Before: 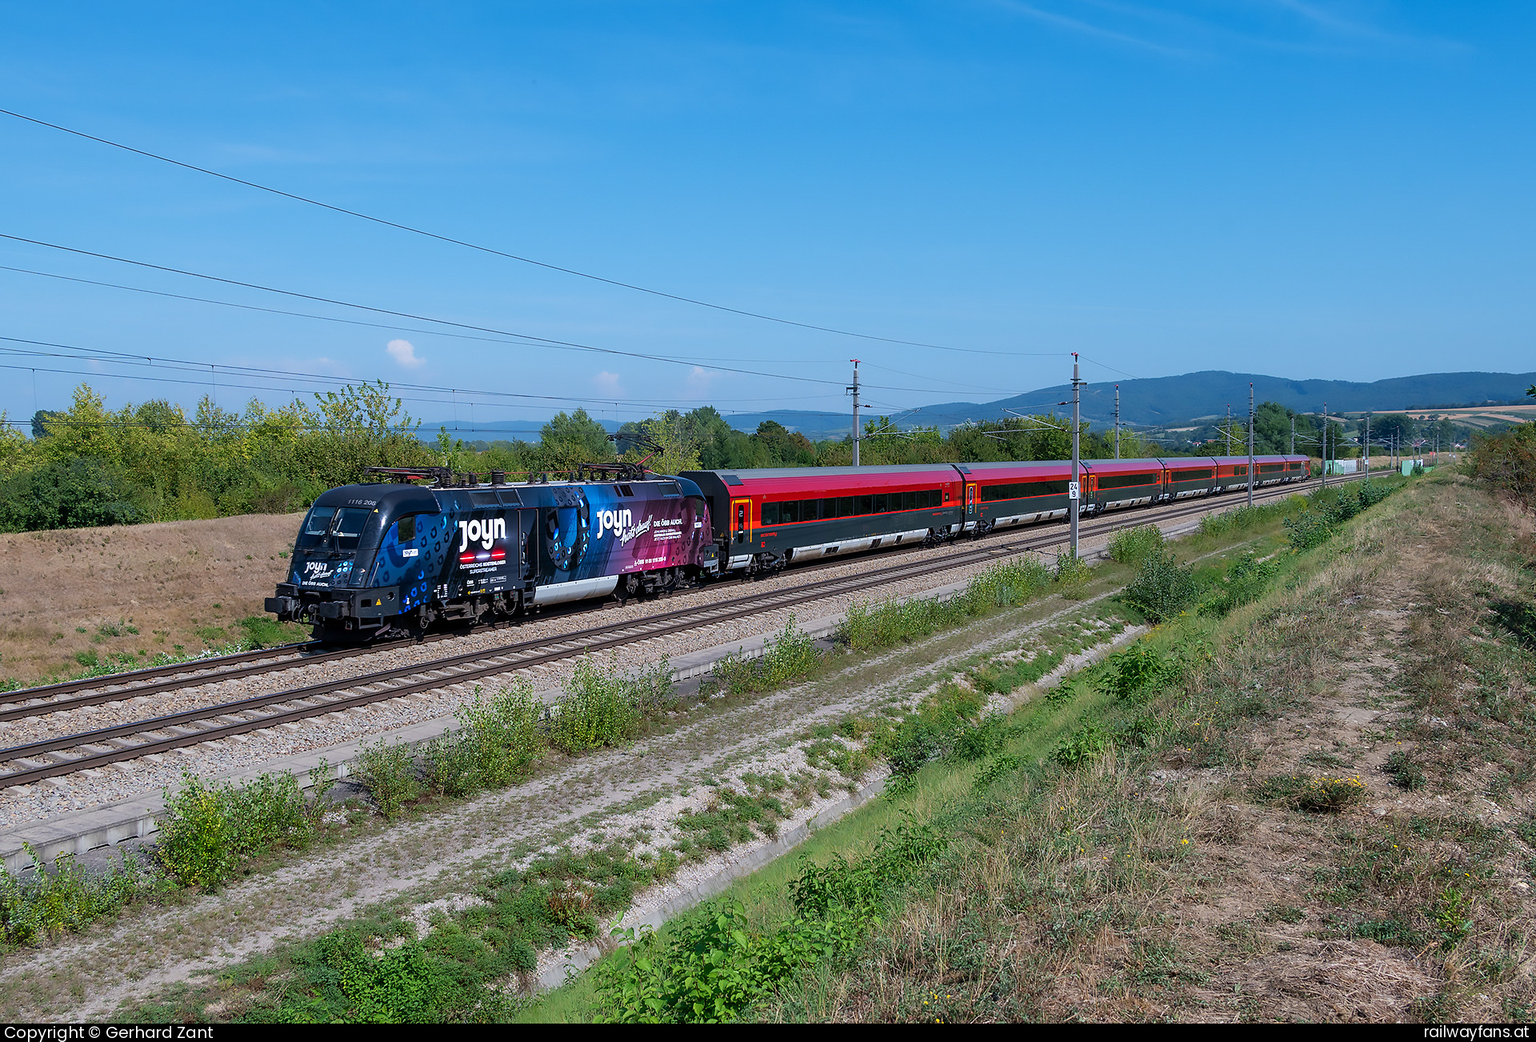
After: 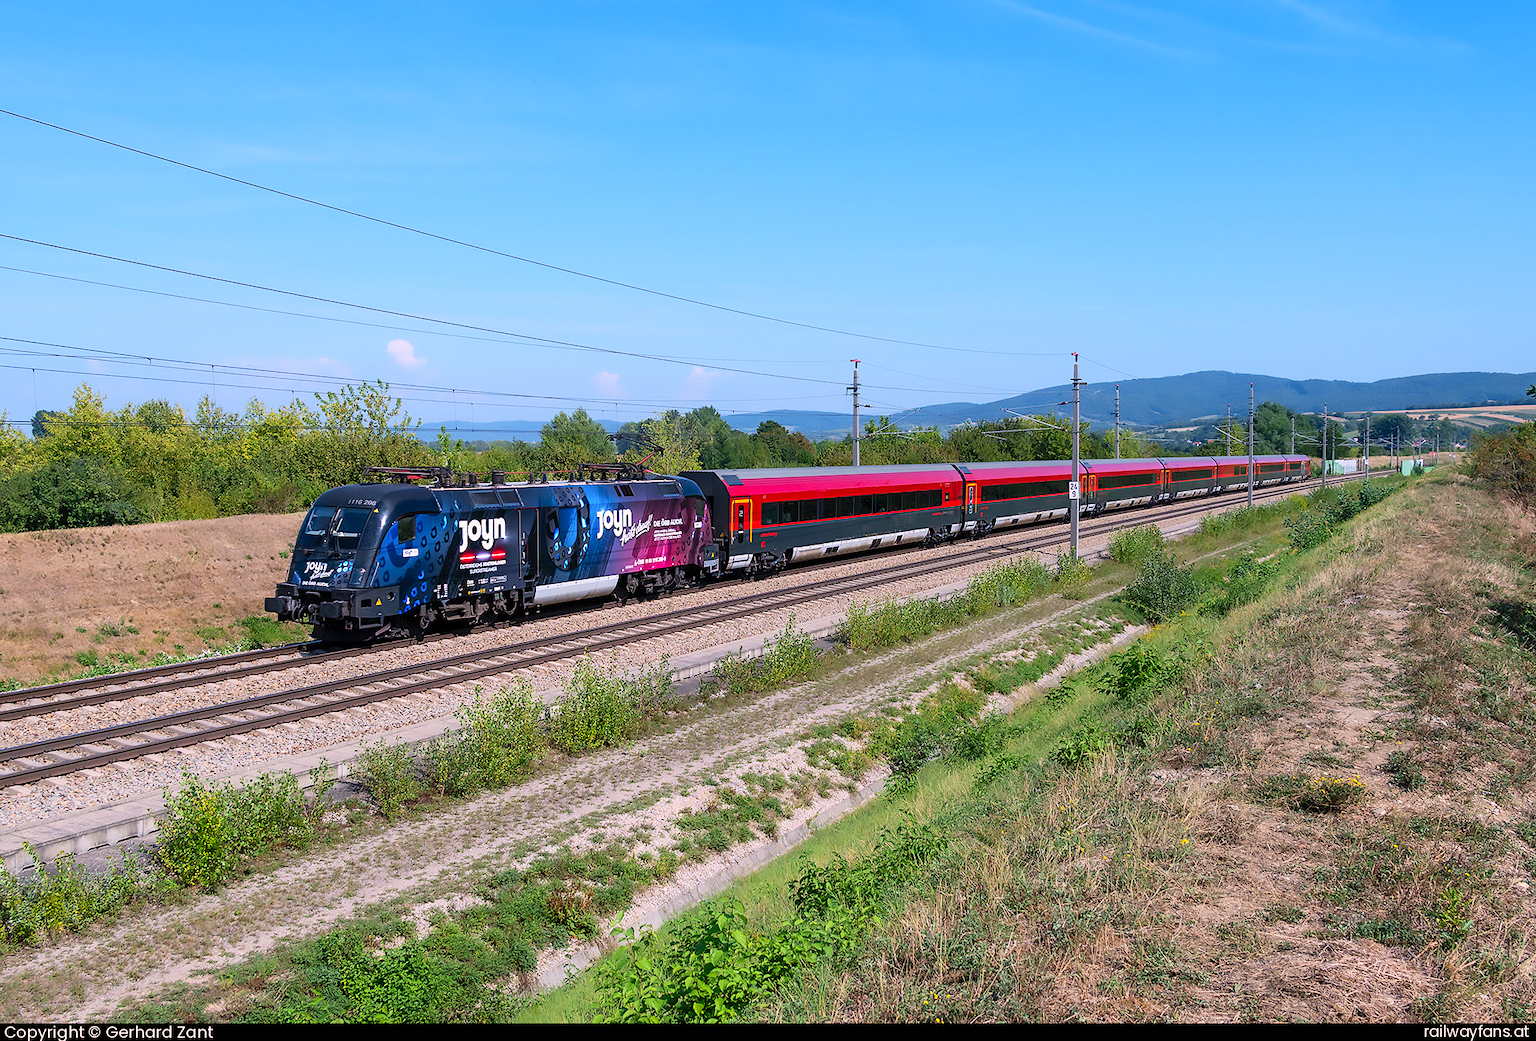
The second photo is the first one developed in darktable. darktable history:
color correction: highlights a* 7.34, highlights b* 4.37
contrast brightness saturation: contrast 0.2, brightness 0.16, saturation 0.22
